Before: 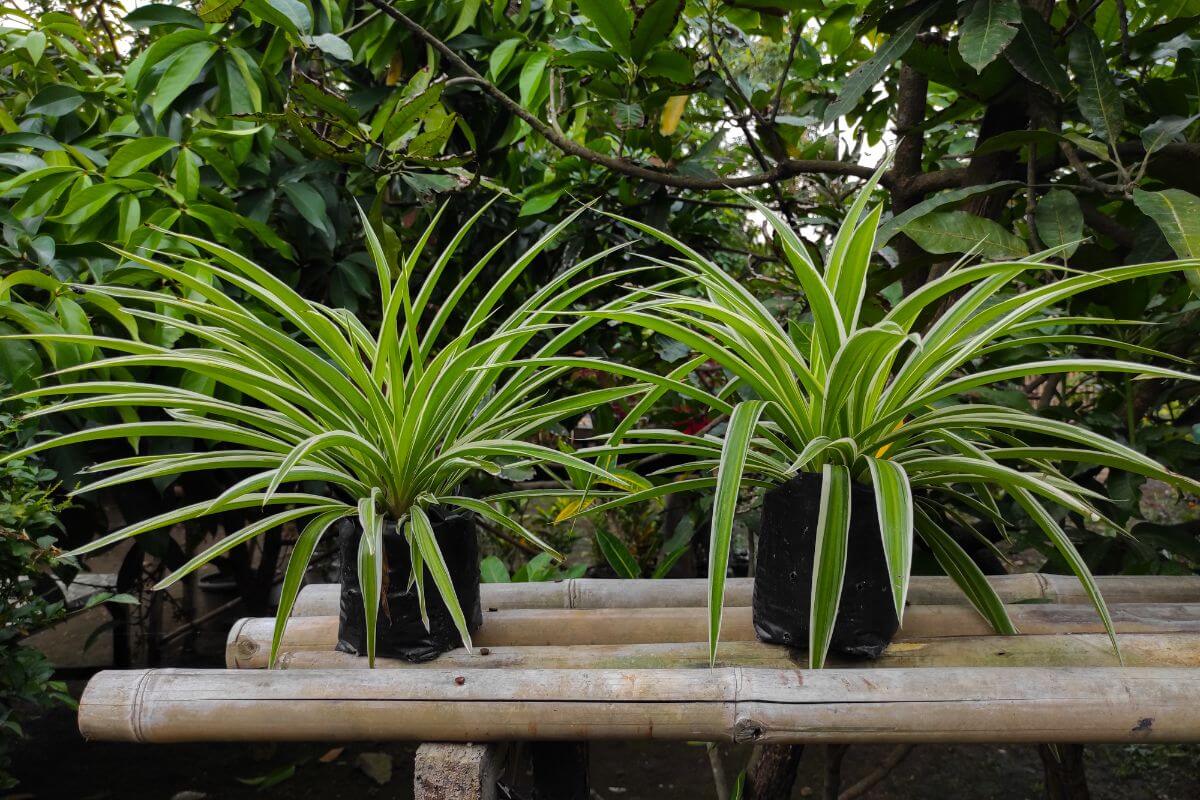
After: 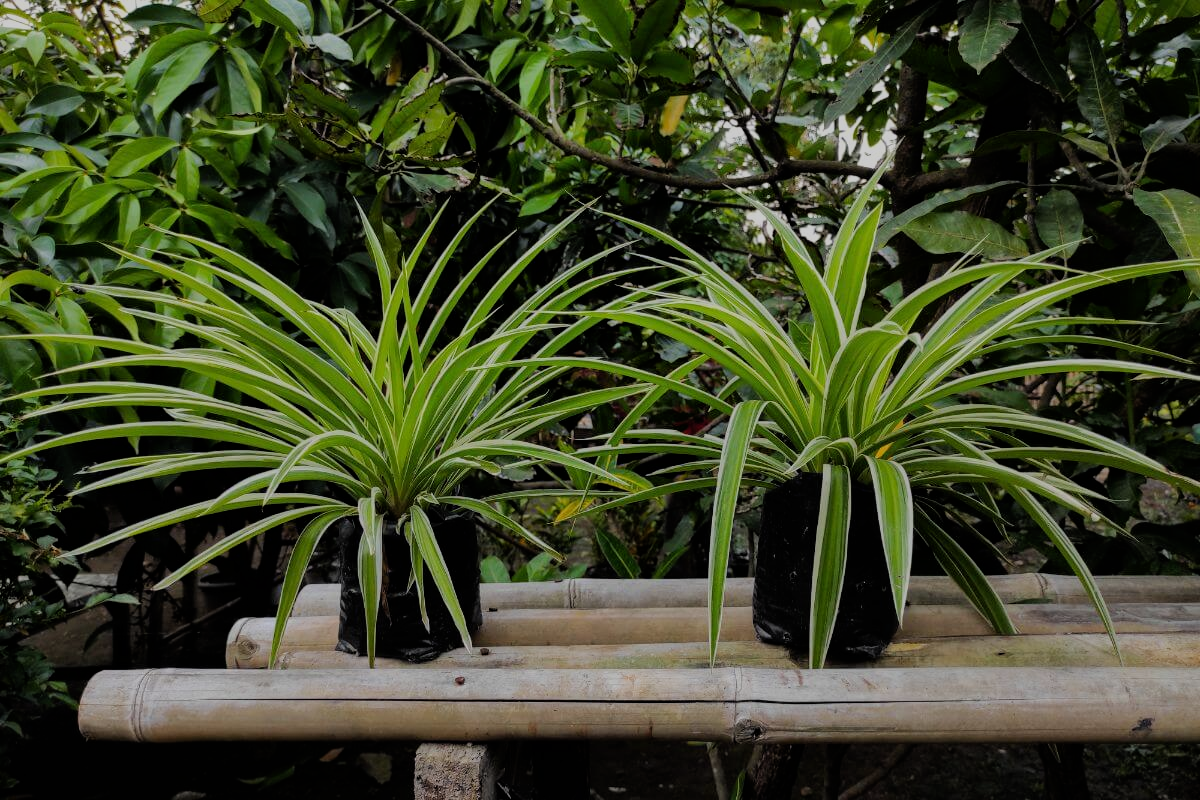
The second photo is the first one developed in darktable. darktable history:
filmic rgb: black relative exposure -7.32 EV, white relative exposure 5.09 EV, hardness 3.2
color zones: curves: ch0 [(0.068, 0.464) (0.25, 0.5) (0.48, 0.508) (0.75, 0.536) (0.886, 0.476) (0.967, 0.456)]; ch1 [(0.066, 0.456) (0.25, 0.5) (0.616, 0.508) (0.746, 0.56) (0.934, 0.444)]
exposure: exposure -0.157 EV, compensate highlight preservation false
